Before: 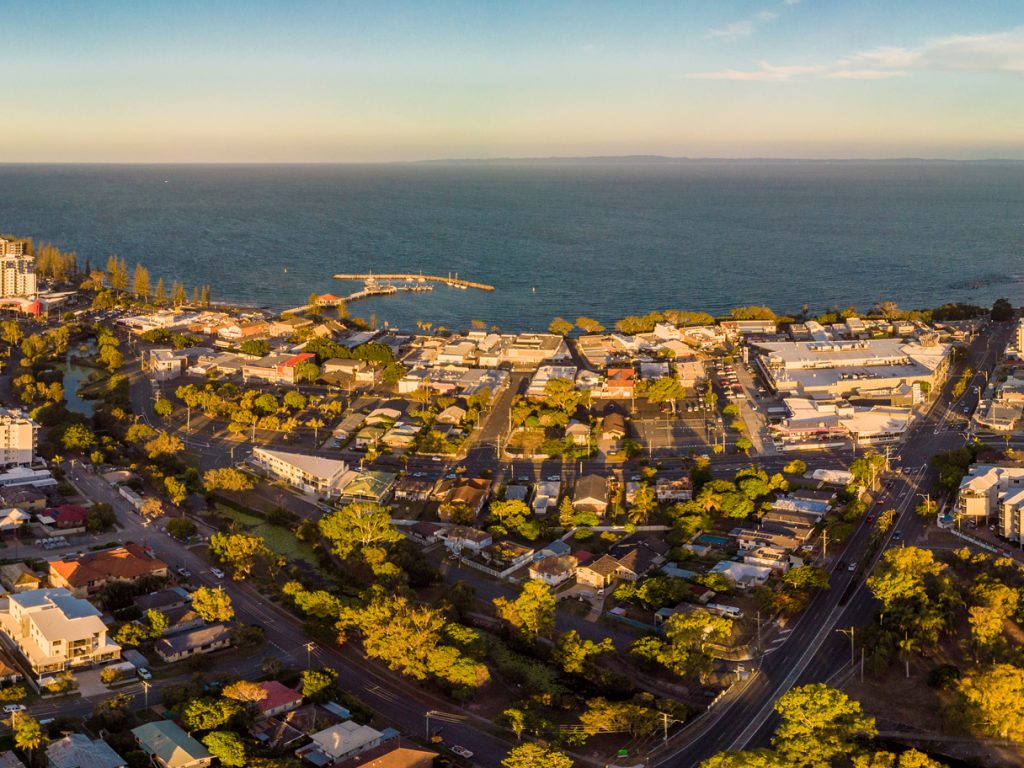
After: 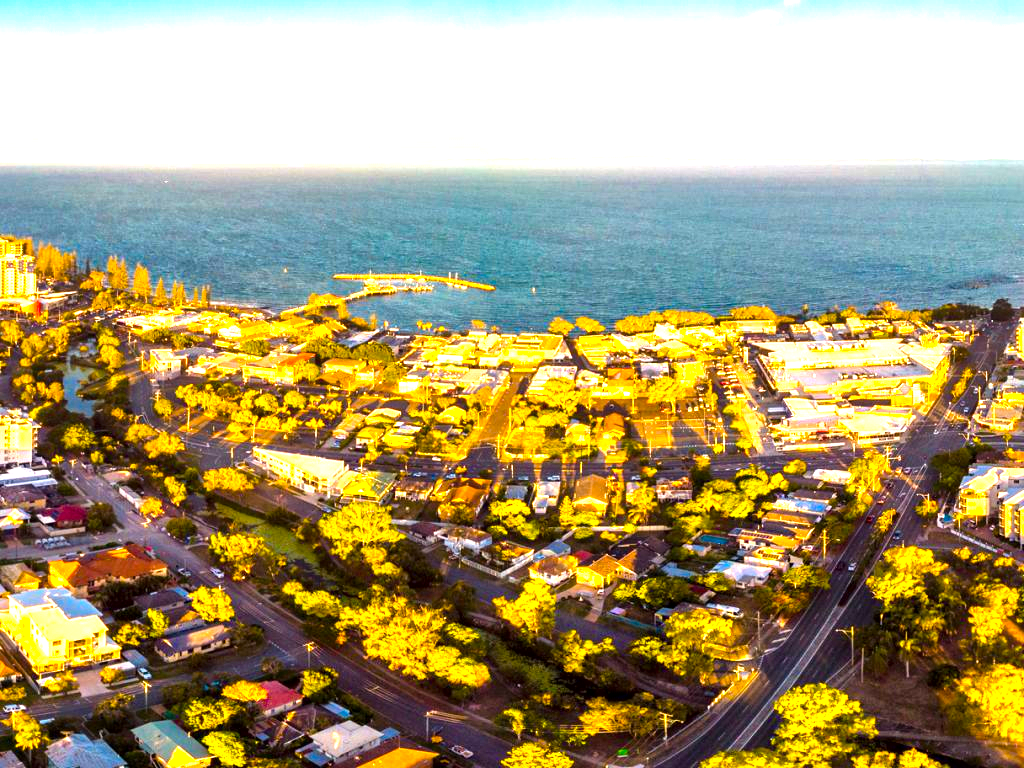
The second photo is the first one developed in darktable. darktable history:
color balance rgb: linear chroma grading › global chroma 50%, perceptual saturation grading › global saturation 2.34%, global vibrance 6.64%, contrast 12.71%, saturation formula JzAzBz (2021)
exposure: black level correction 0, exposure 1.55 EV, compensate exposure bias true, compensate highlight preservation false
local contrast: mode bilateral grid, contrast 20, coarseness 50, detail 140%, midtone range 0.2
